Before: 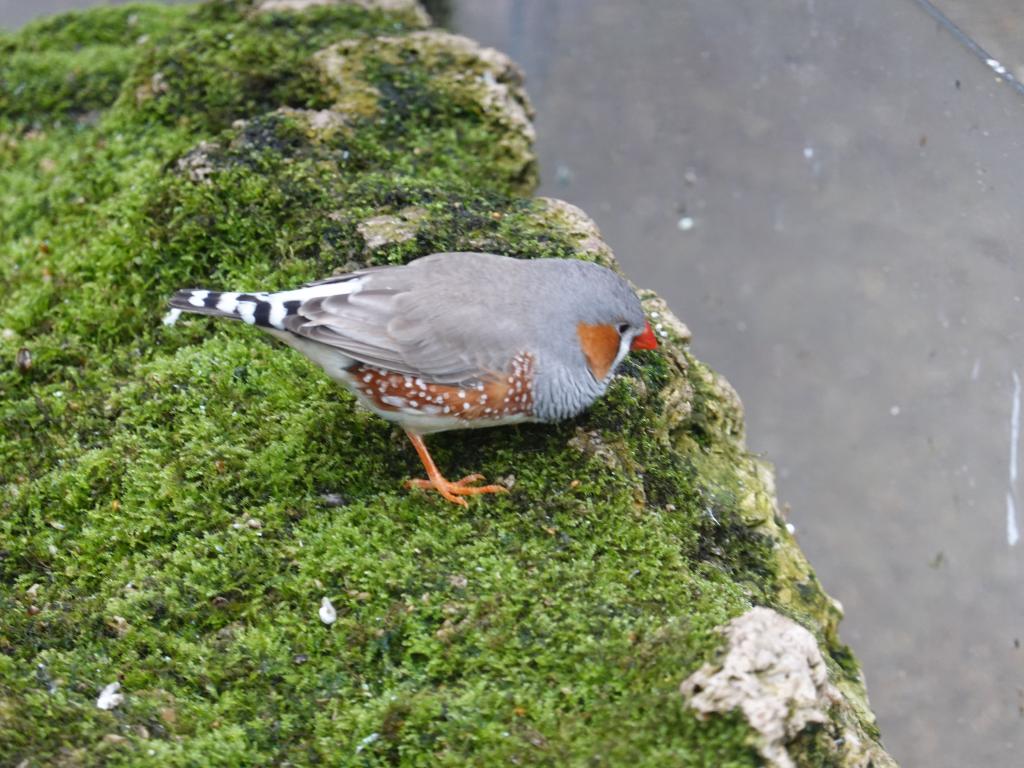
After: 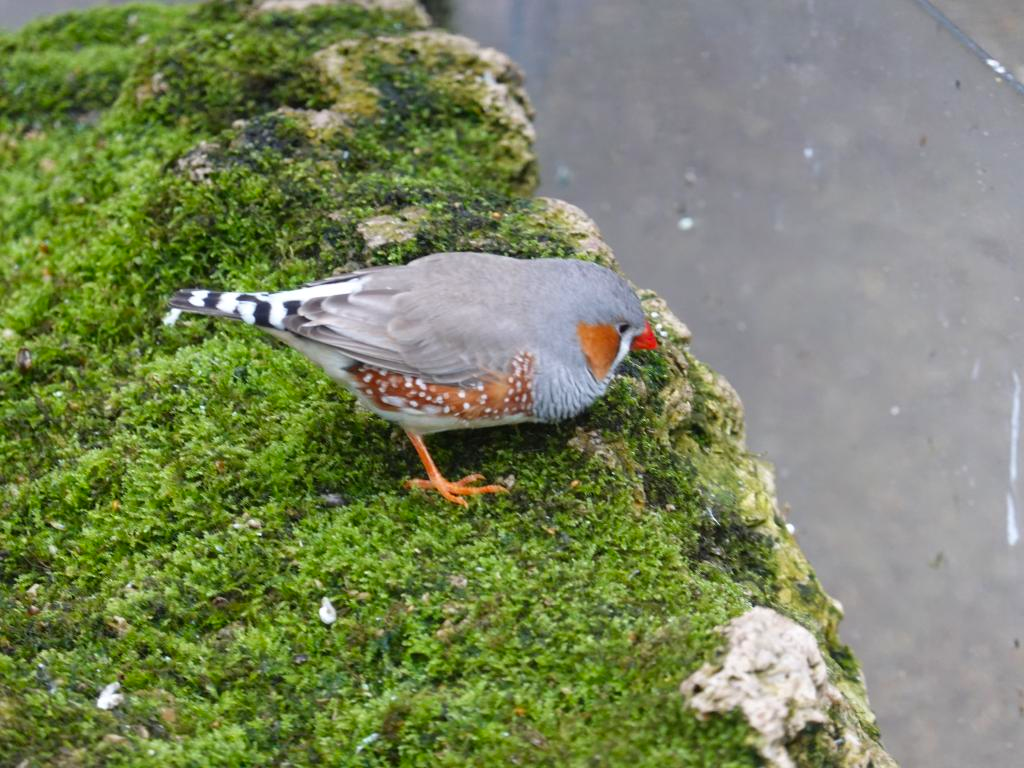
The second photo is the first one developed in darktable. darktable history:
tone equalizer: on, module defaults
contrast brightness saturation: saturation 0.18
